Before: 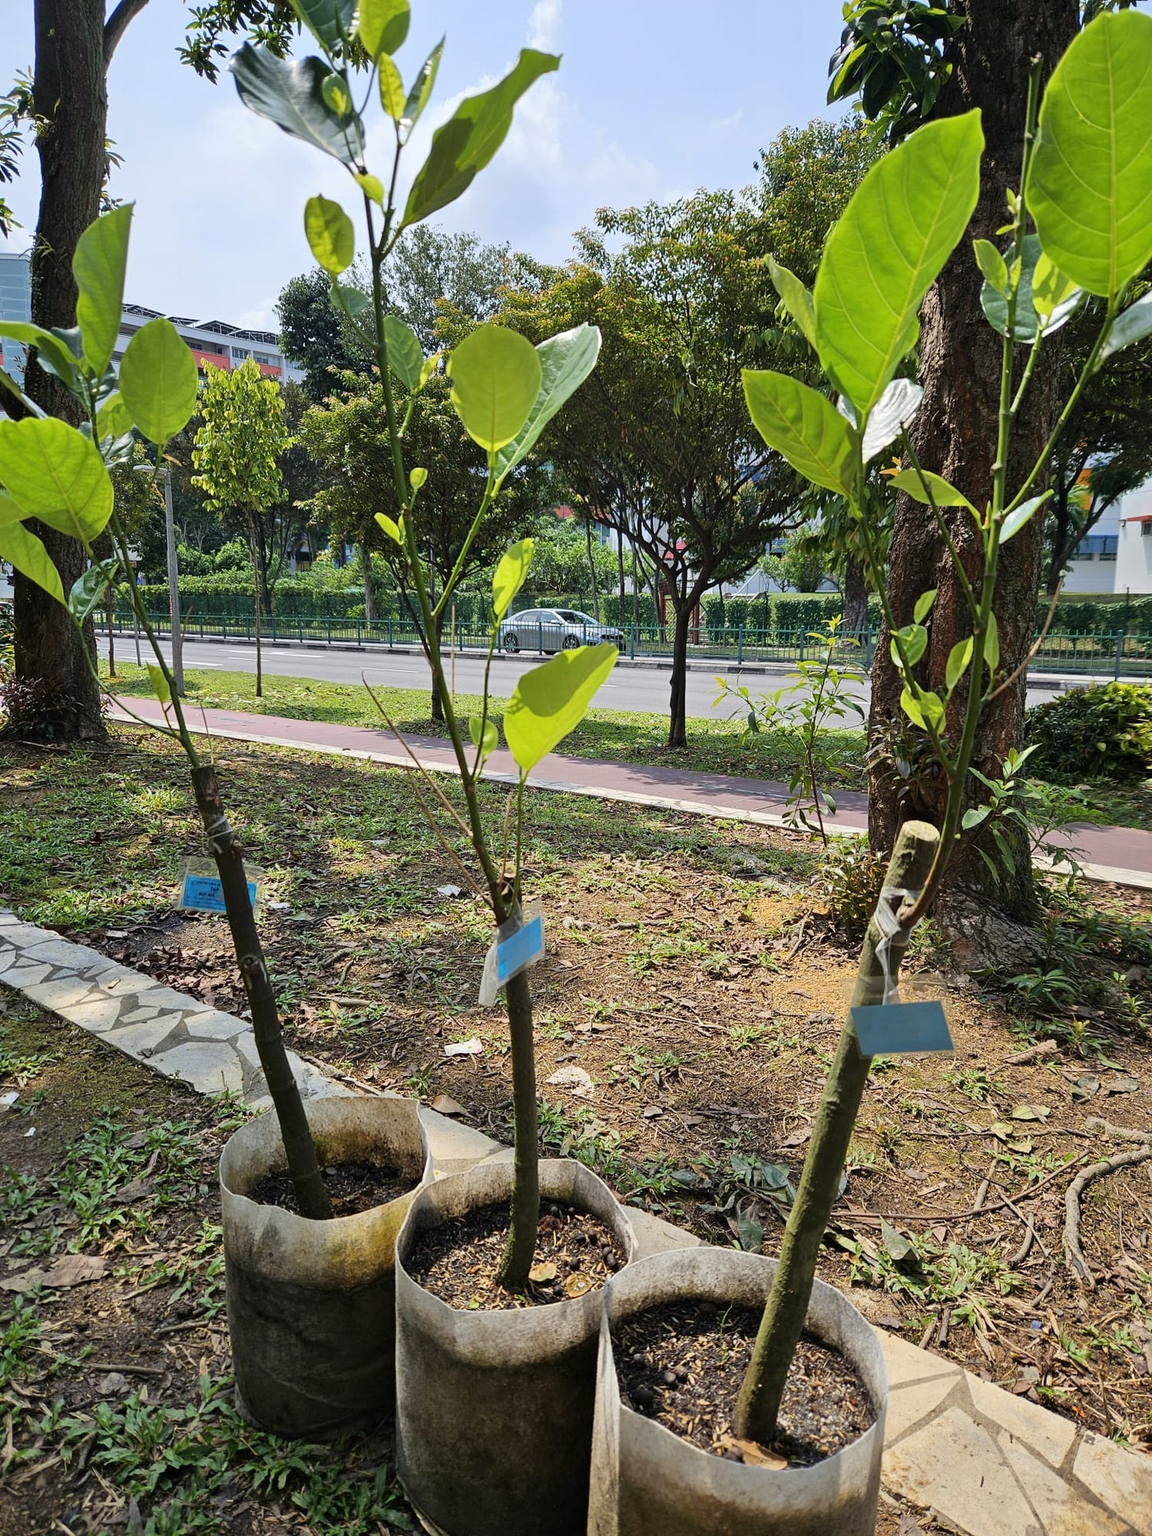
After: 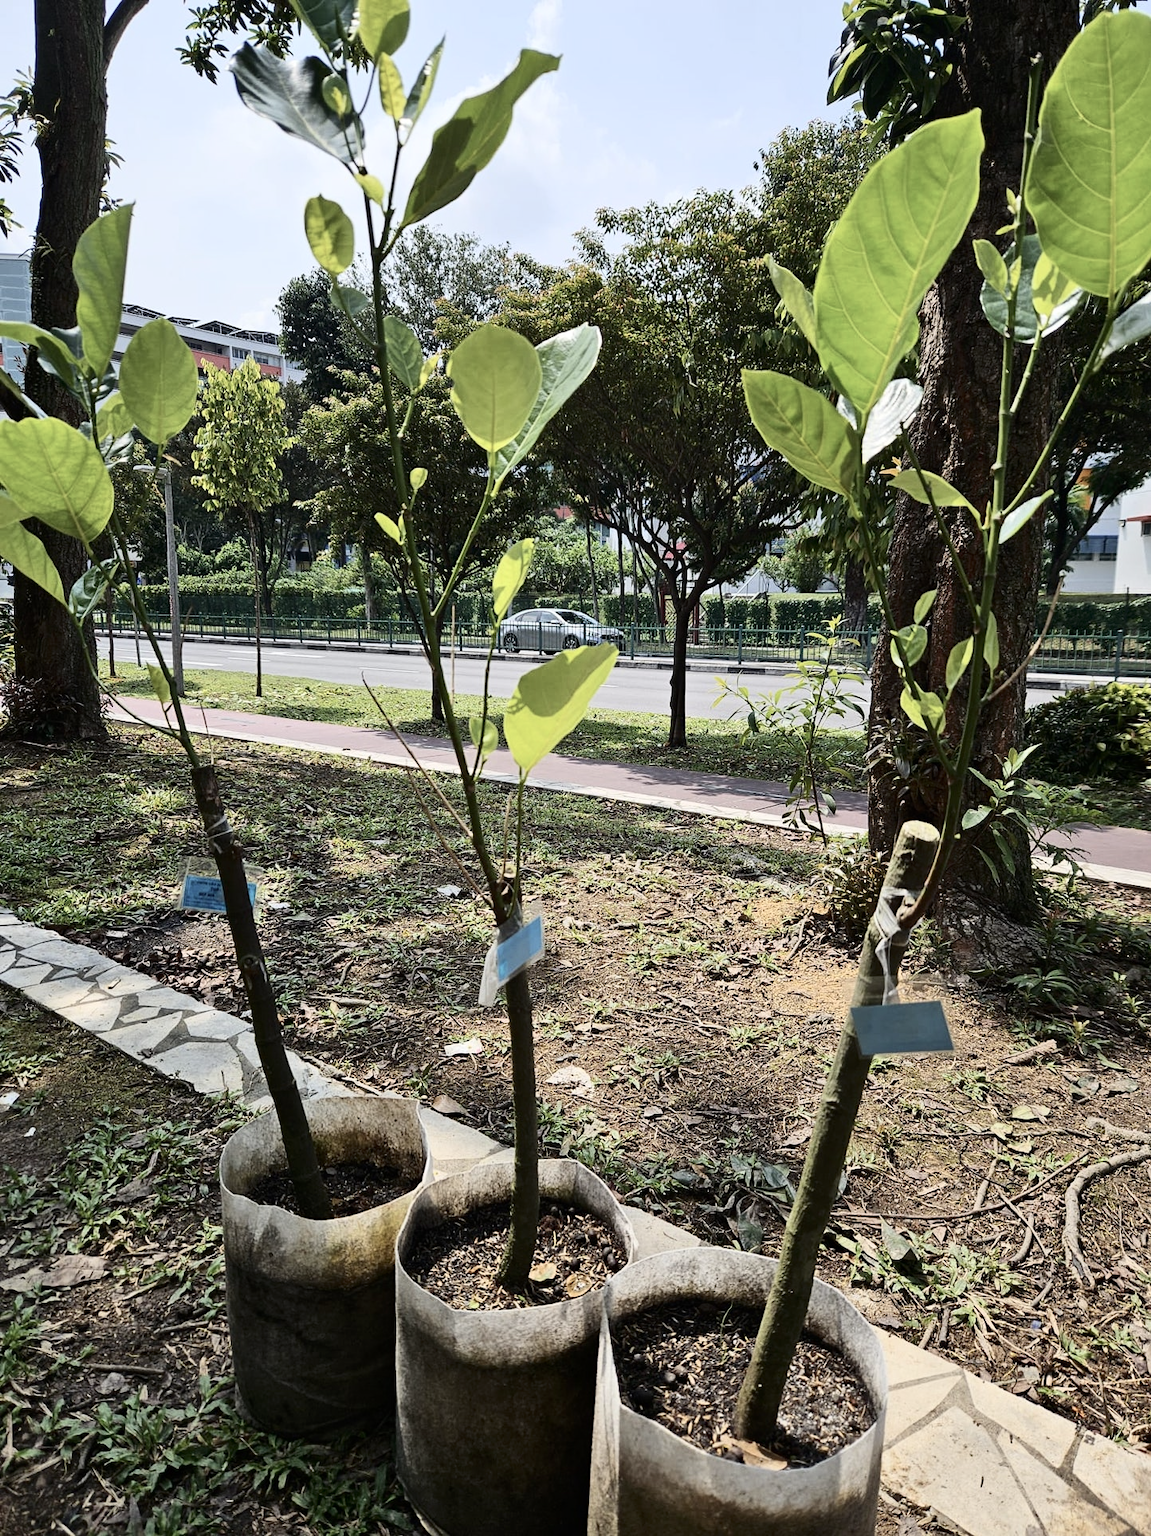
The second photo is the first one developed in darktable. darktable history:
contrast brightness saturation: contrast 0.25, saturation -0.31
base curve: curves: ch0 [(0, 0) (0.297, 0.298) (1, 1)], preserve colors none
